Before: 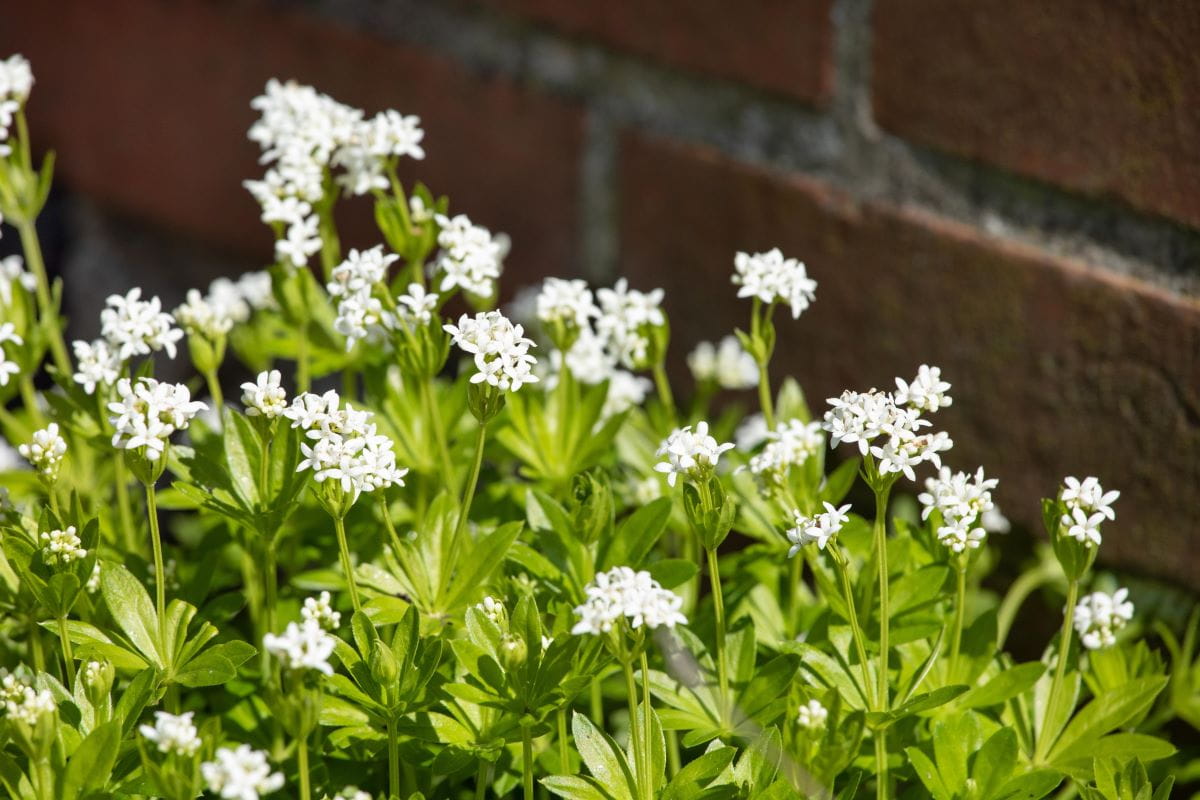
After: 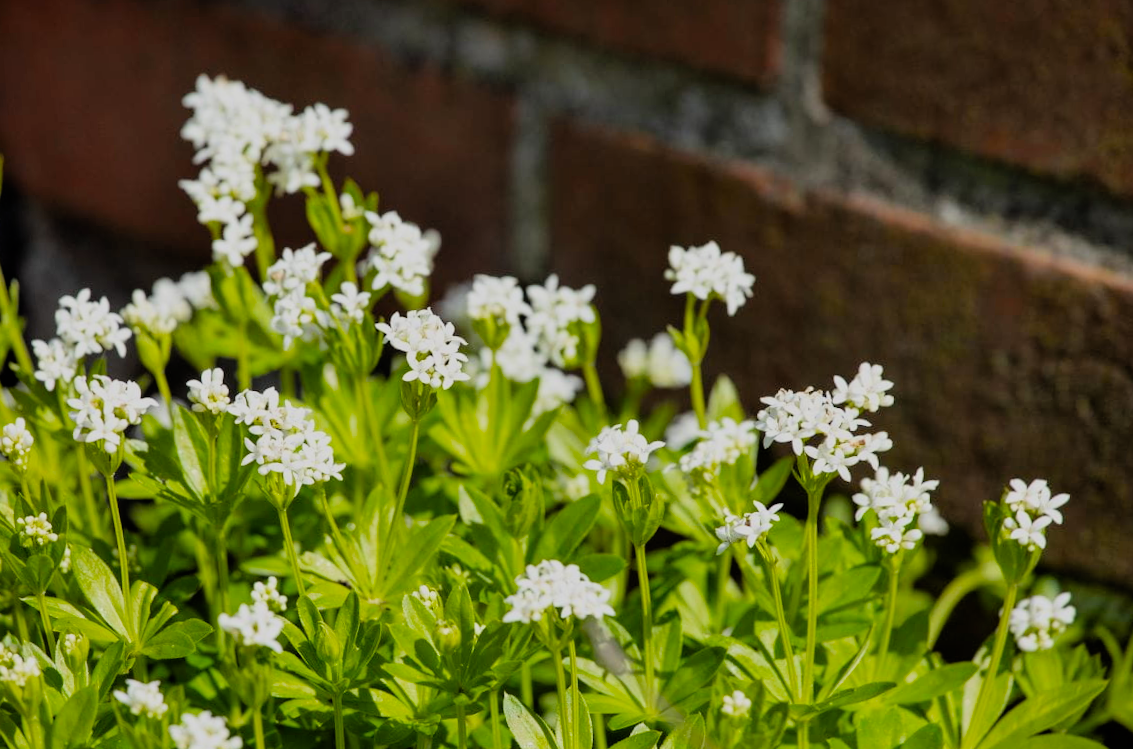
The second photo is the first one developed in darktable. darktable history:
tone equalizer: on, module defaults
rotate and perspective: rotation 0.062°, lens shift (vertical) 0.115, lens shift (horizontal) -0.133, crop left 0.047, crop right 0.94, crop top 0.061, crop bottom 0.94
filmic rgb: black relative exposure -7.75 EV, white relative exposure 4.4 EV, threshold 3 EV, hardness 3.76, latitude 38.11%, contrast 0.966, highlights saturation mix 10%, shadows ↔ highlights balance 4.59%, color science v4 (2020), enable highlight reconstruction true
